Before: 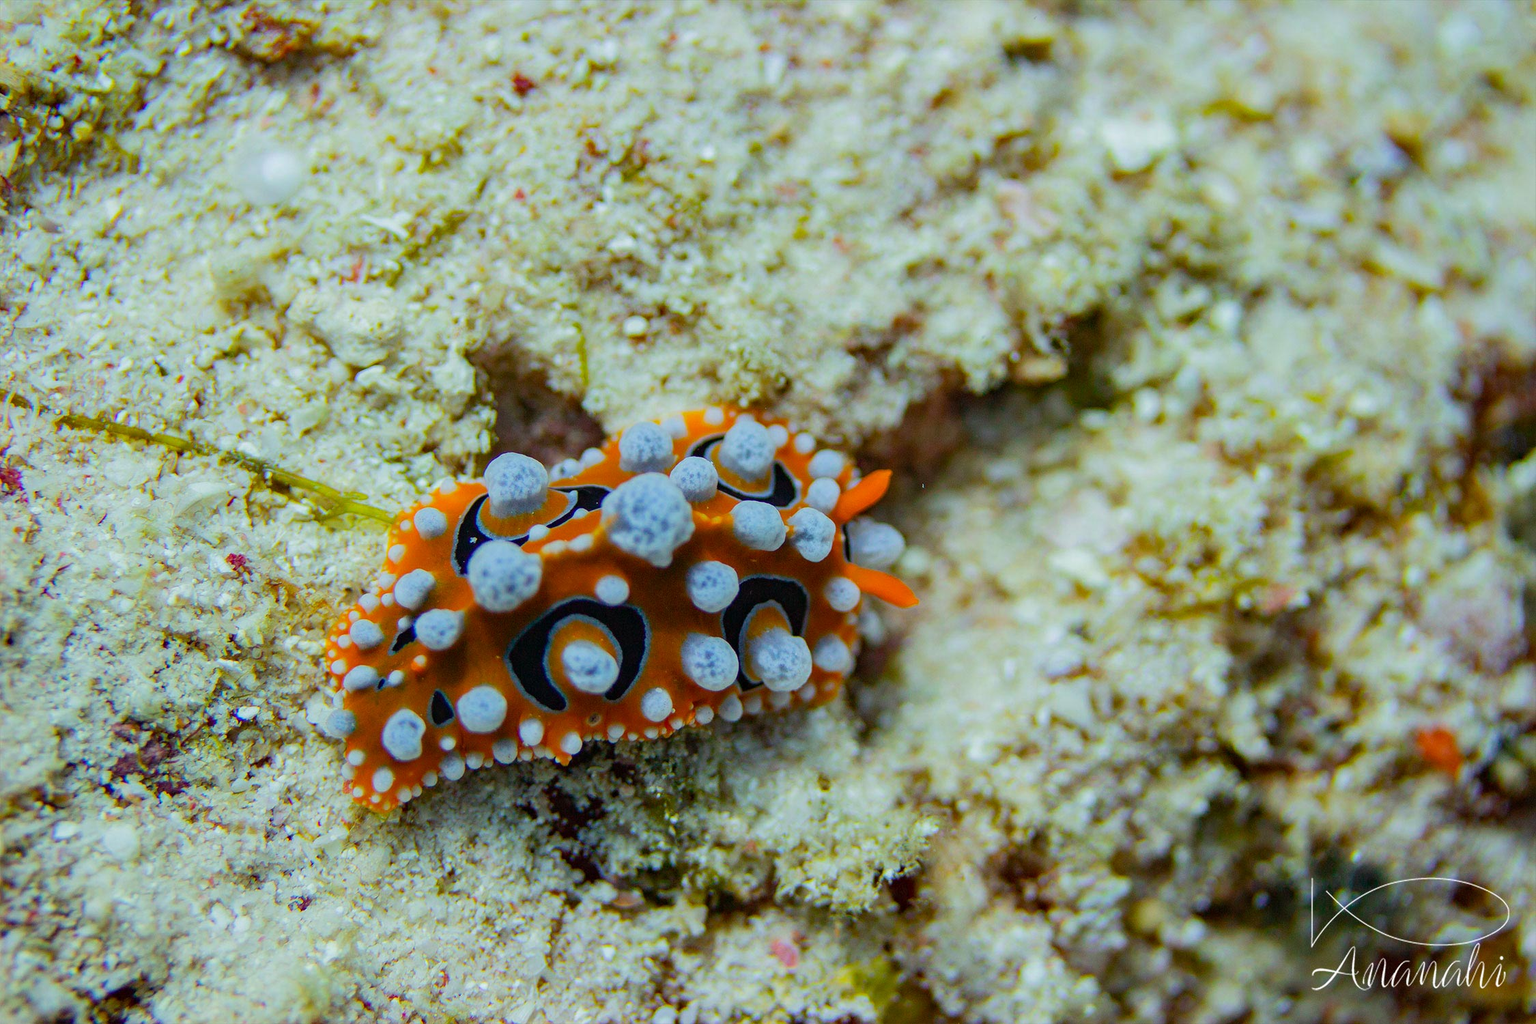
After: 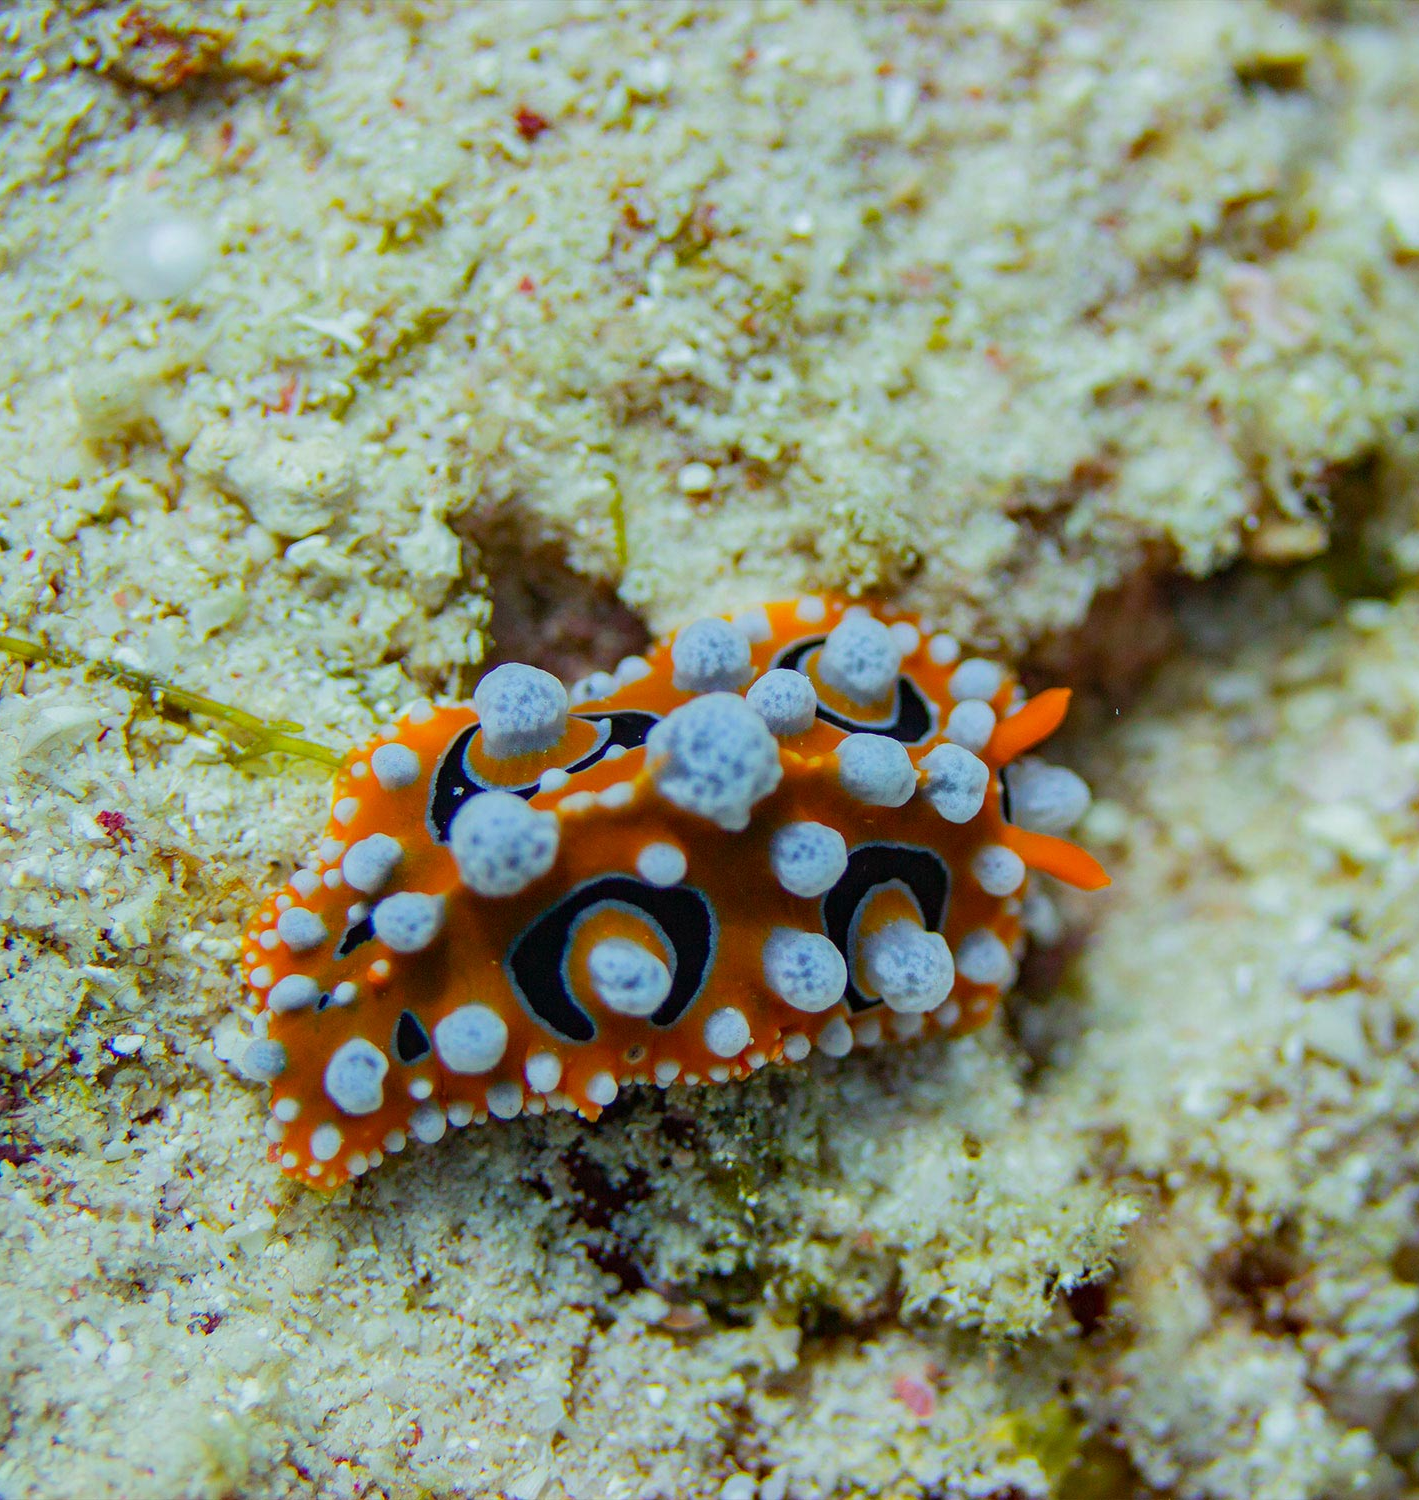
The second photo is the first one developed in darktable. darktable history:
crop: left 10.472%, right 26.434%
